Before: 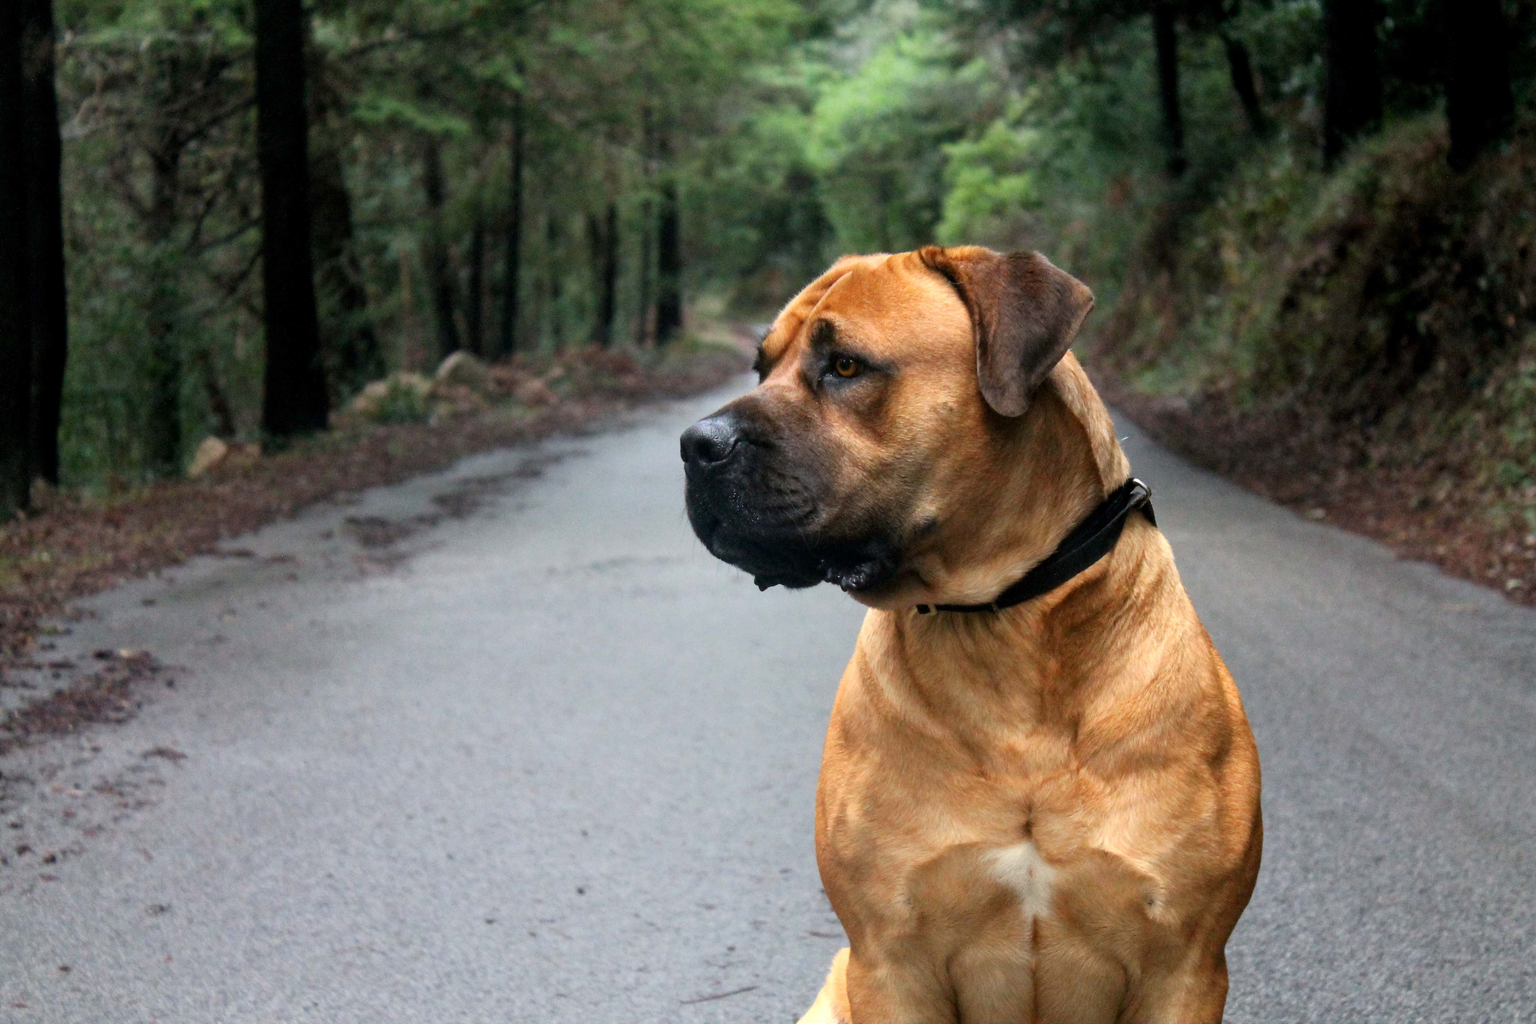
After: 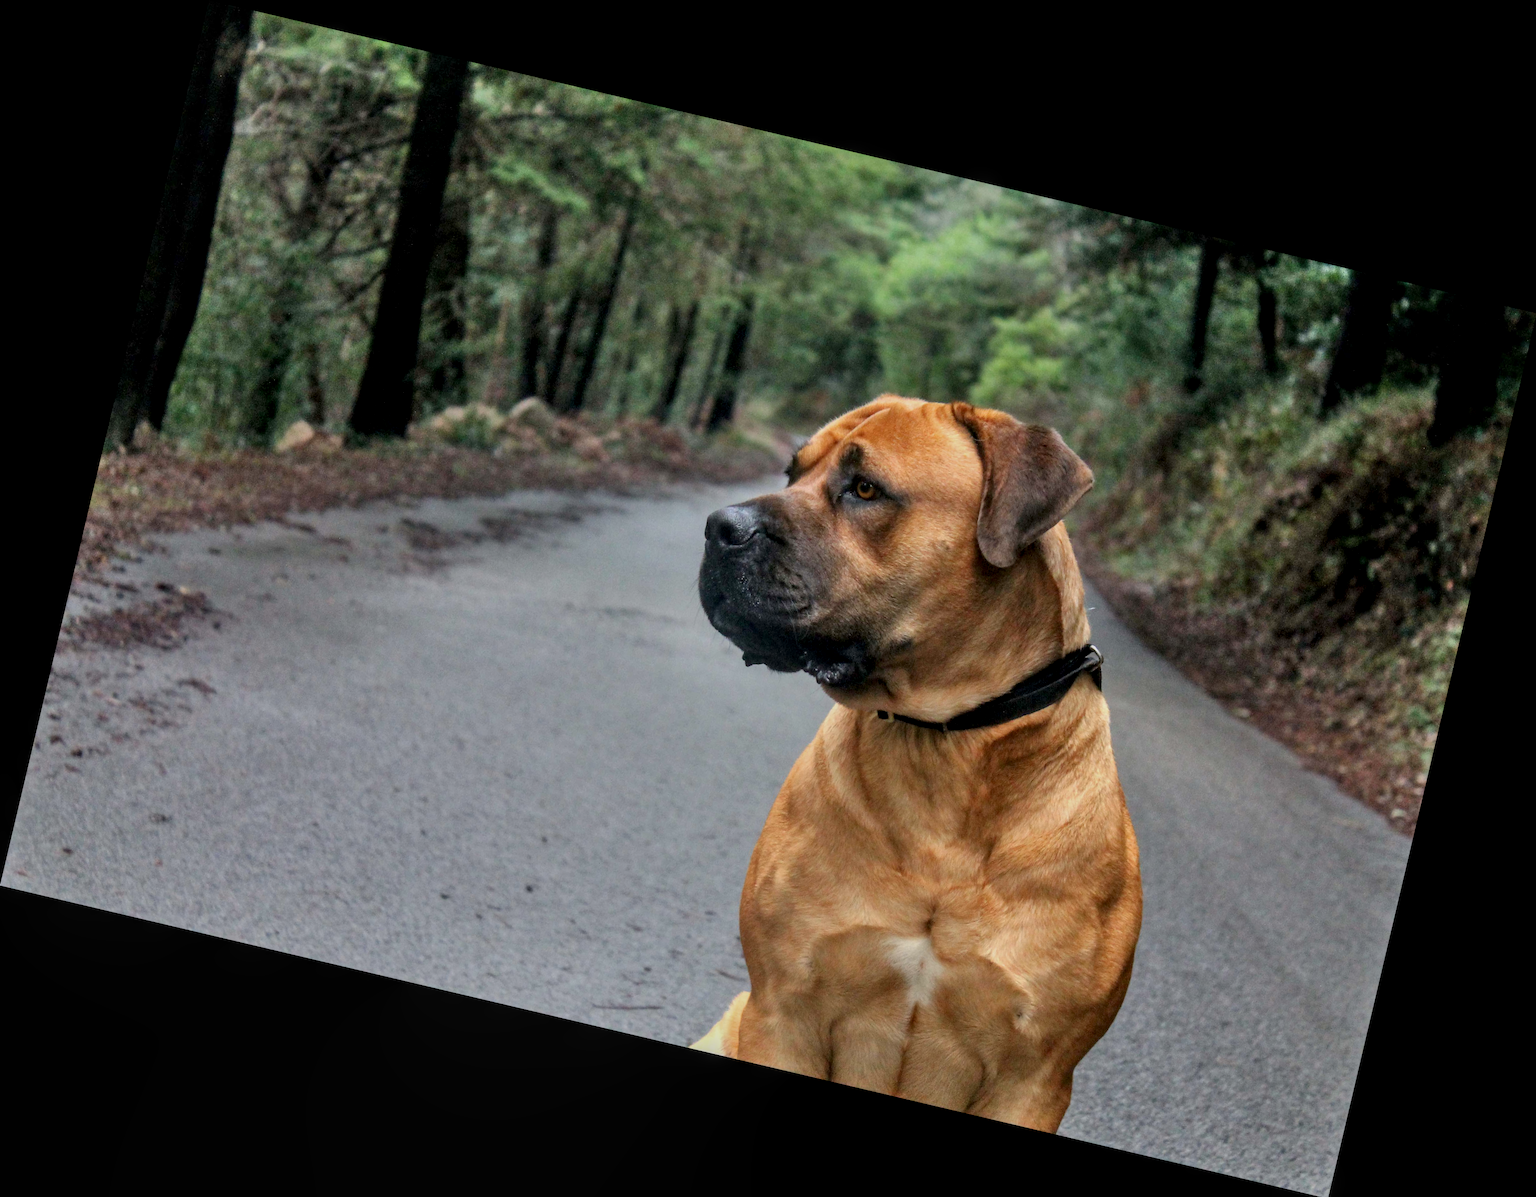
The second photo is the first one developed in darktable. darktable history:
shadows and highlights: radius 118.69, shadows 42.21, highlights -61.56, soften with gaussian
rotate and perspective: rotation 13.27°, automatic cropping off
local contrast: on, module defaults
tone equalizer: -8 EV 0.25 EV, -7 EV 0.417 EV, -6 EV 0.417 EV, -5 EV 0.25 EV, -3 EV -0.25 EV, -2 EV -0.417 EV, -1 EV -0.417 EV, +0 EV -0.25 EV, edges refinement/feathering 500, mask exposure compensation -1.57 EV, preserve details guided filter
